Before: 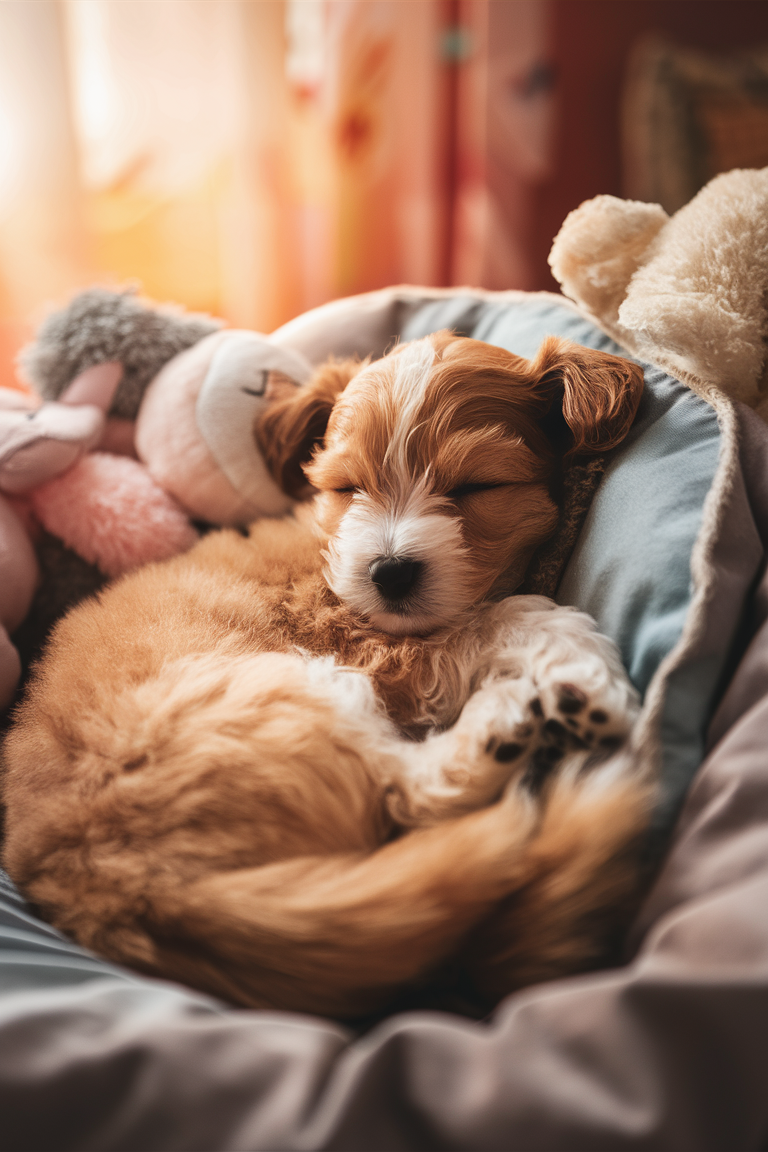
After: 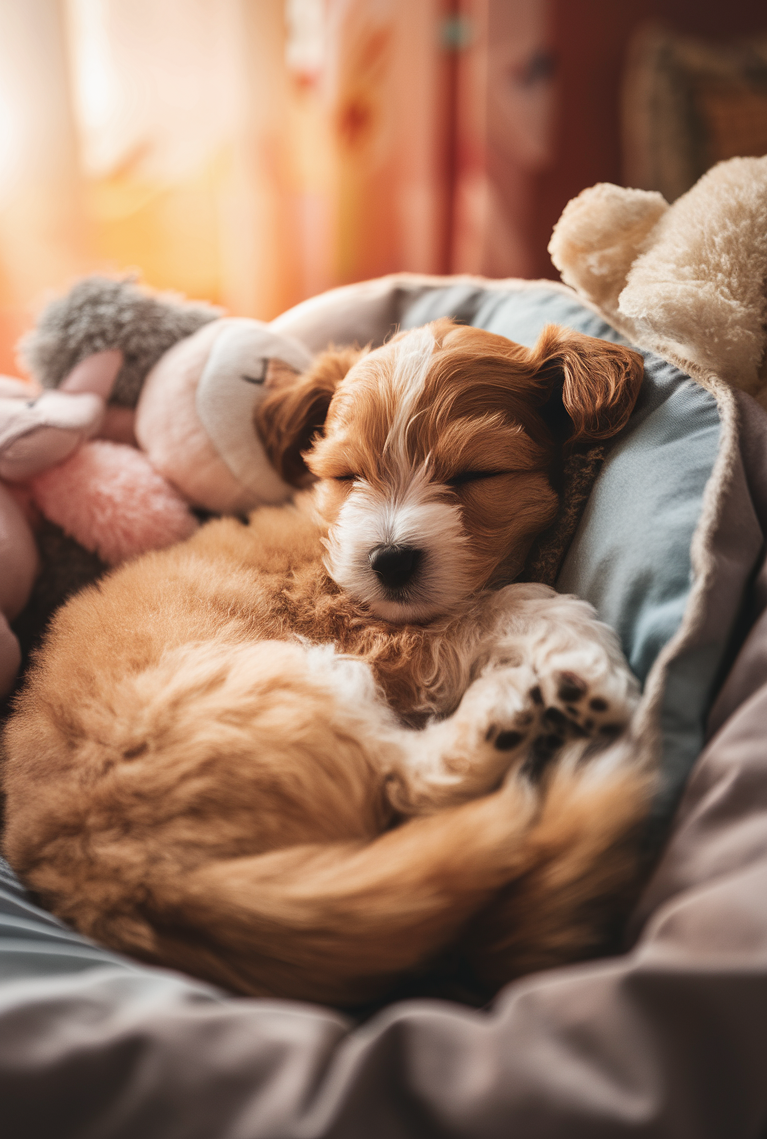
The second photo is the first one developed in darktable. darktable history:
crop: top 1.049%, right 0.001%
color contrast: green-magenta contrast 0.96
